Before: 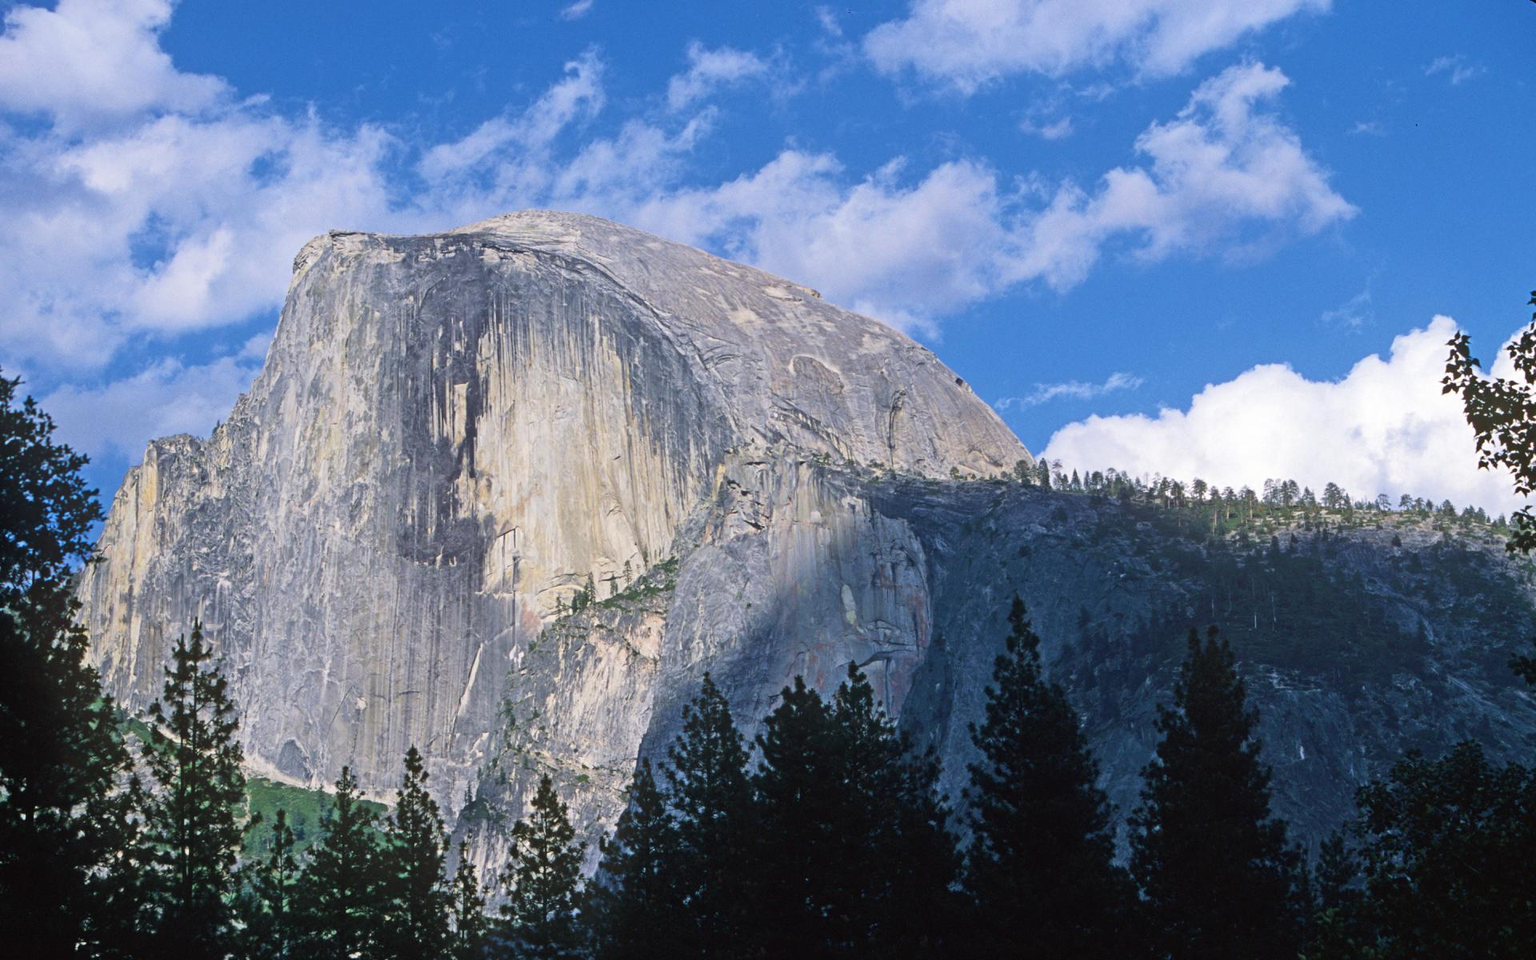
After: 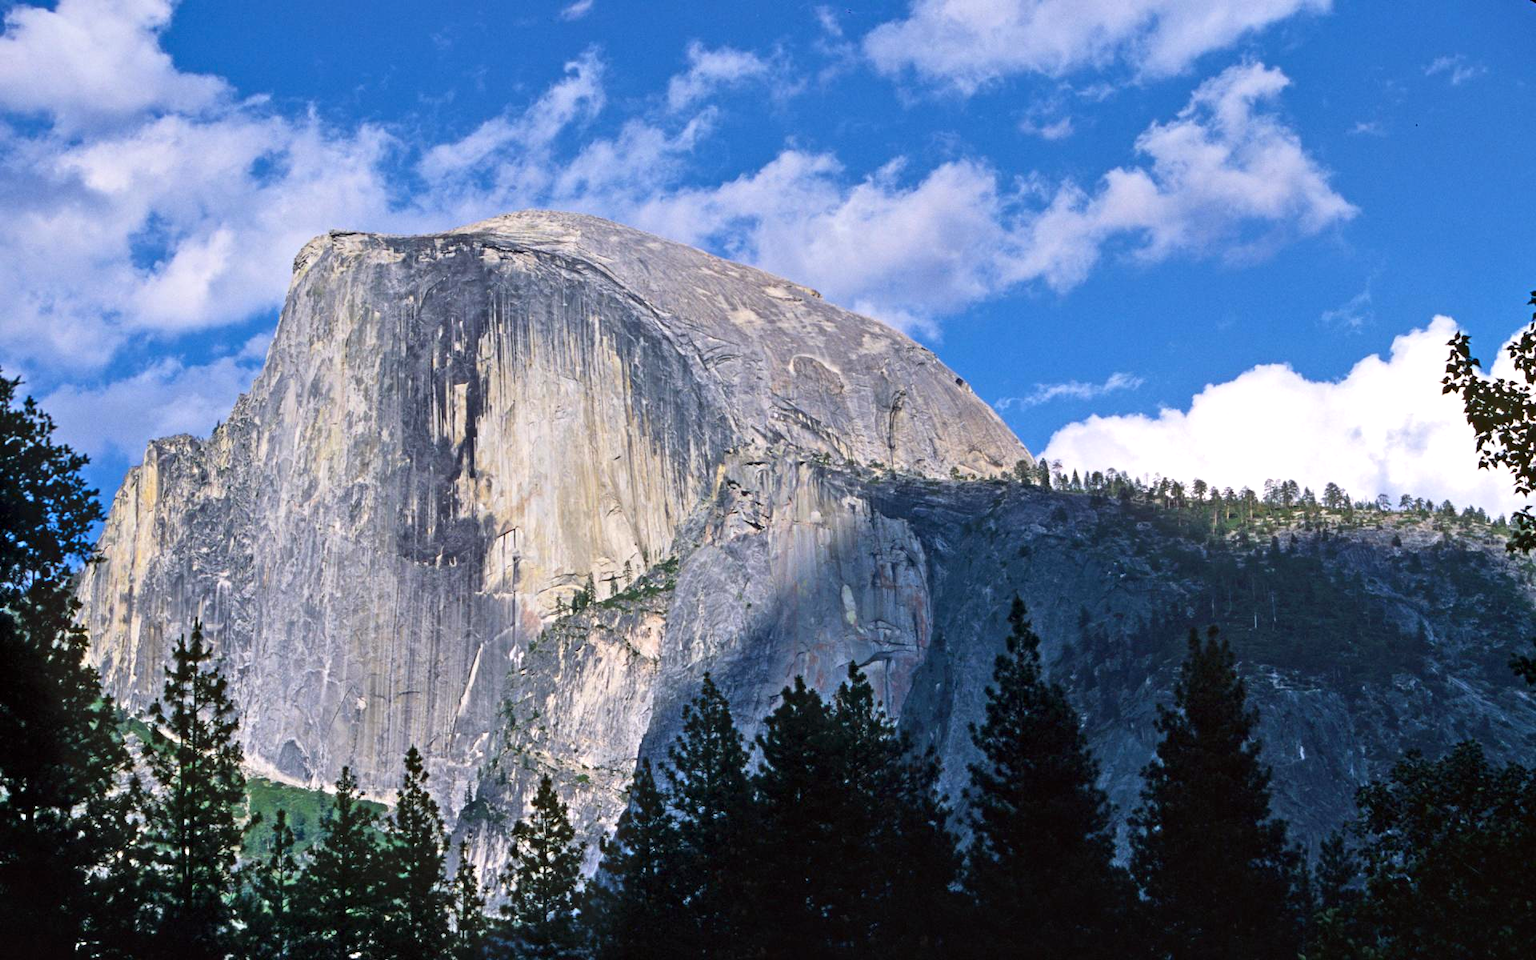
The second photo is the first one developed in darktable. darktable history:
contrast equalizer: octaves 7, y [[0.528, 0.548, 0.563, 0.562, 0.546, 0.526], [0.55 ×6], [0 ×6], [0 ×6], [0 ×6]]
white balance: red 1.004, blue 1.024
